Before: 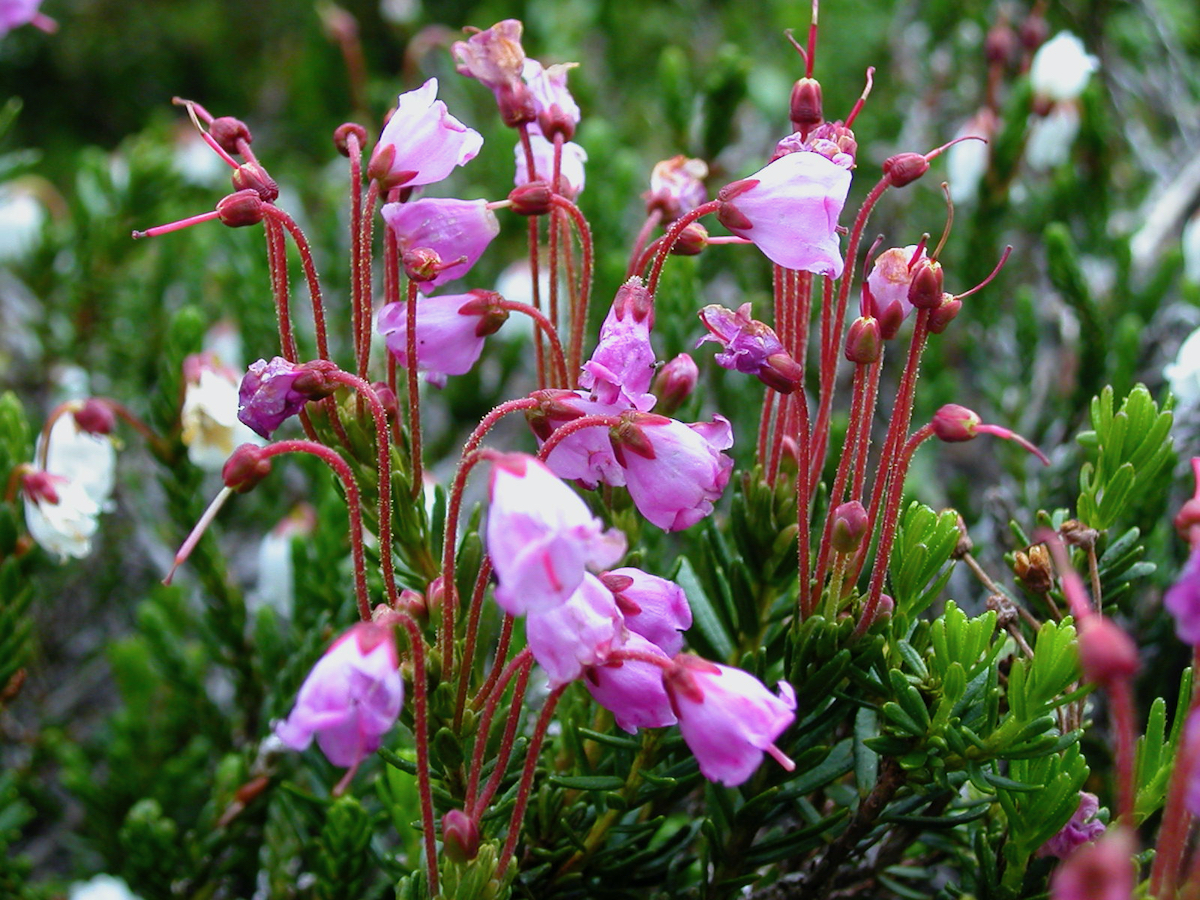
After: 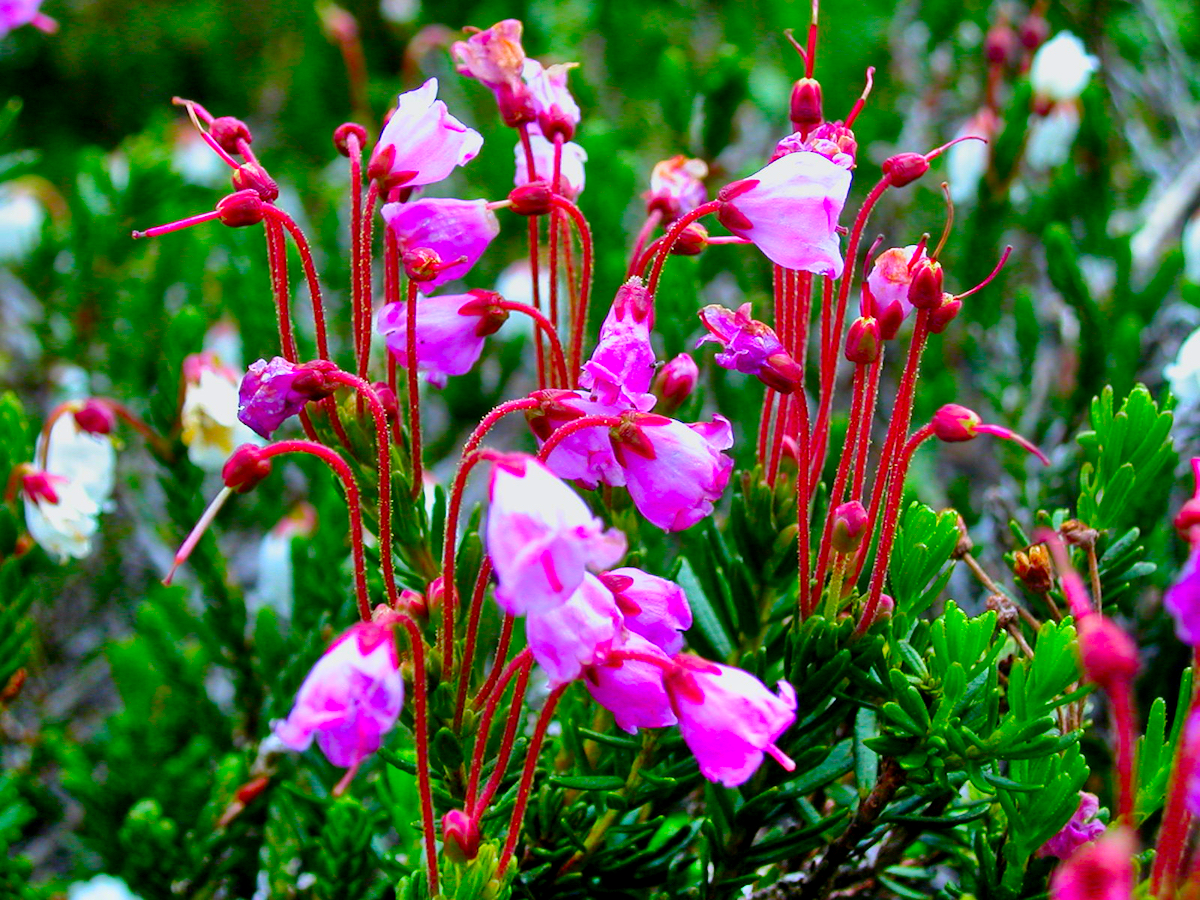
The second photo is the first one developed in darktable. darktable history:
shadows and highlights: shadows 60.88, soften with gaussian
color correction: highlights b* 0.02, saturation 1.84
